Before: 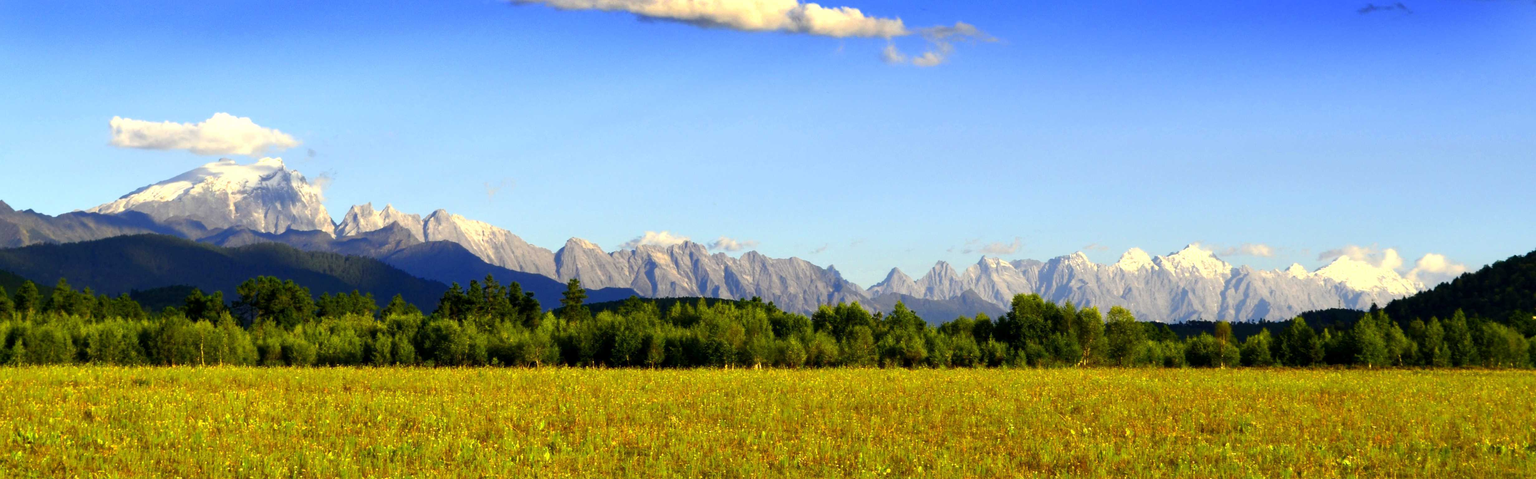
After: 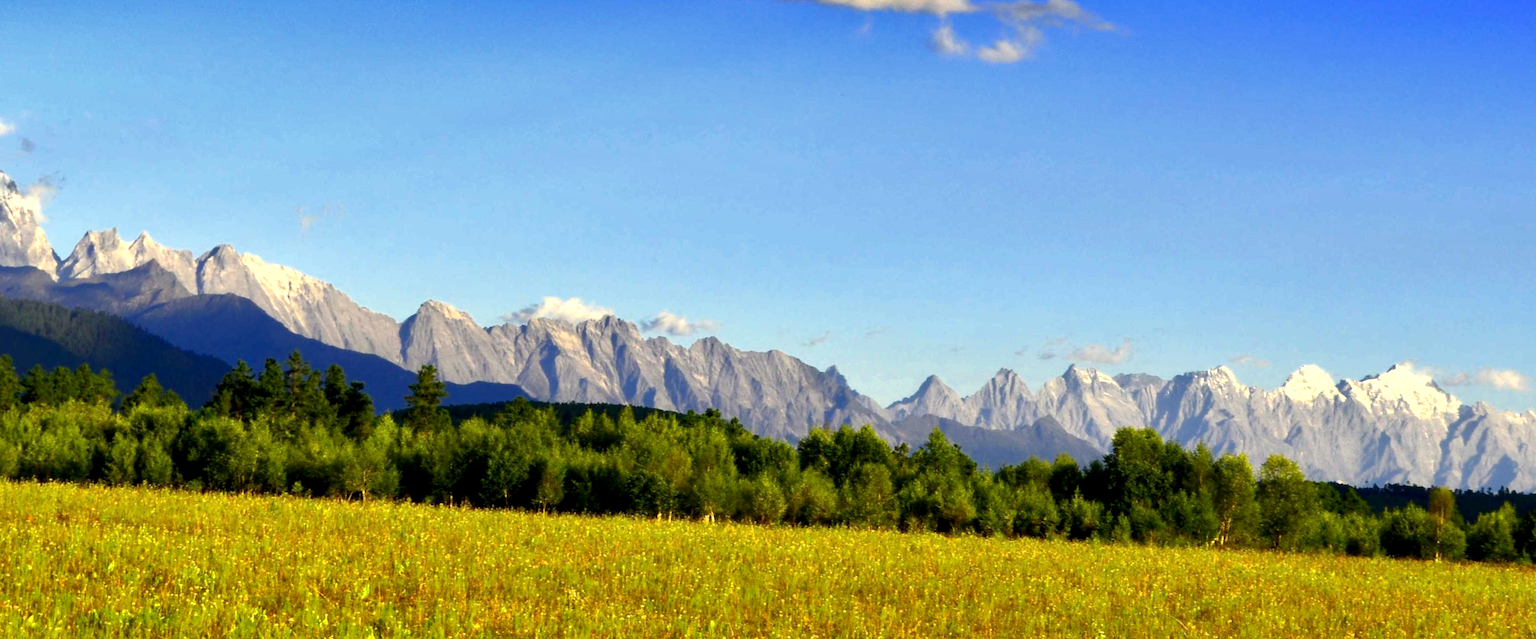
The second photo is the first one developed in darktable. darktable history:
crop and rotate: angle -3.16°, left 14.181%, top 0.041%, right 10.99%, bottom 0.035%
shadows and highlights: shadows 13.35, white point adjustment 1.19, soften with gaussian
color zones: curves: ch0 [(0, 0.5) (0.143, 0.5) (0.286, 0.5) (0.429, 0.495) (0.571, 0.437) (0.714, 0.44) (0.857, 0.496) (1, 0.5)]
exposure: black level correction 0.003, exposure 0.148 EV, compensate highlight preservation false
